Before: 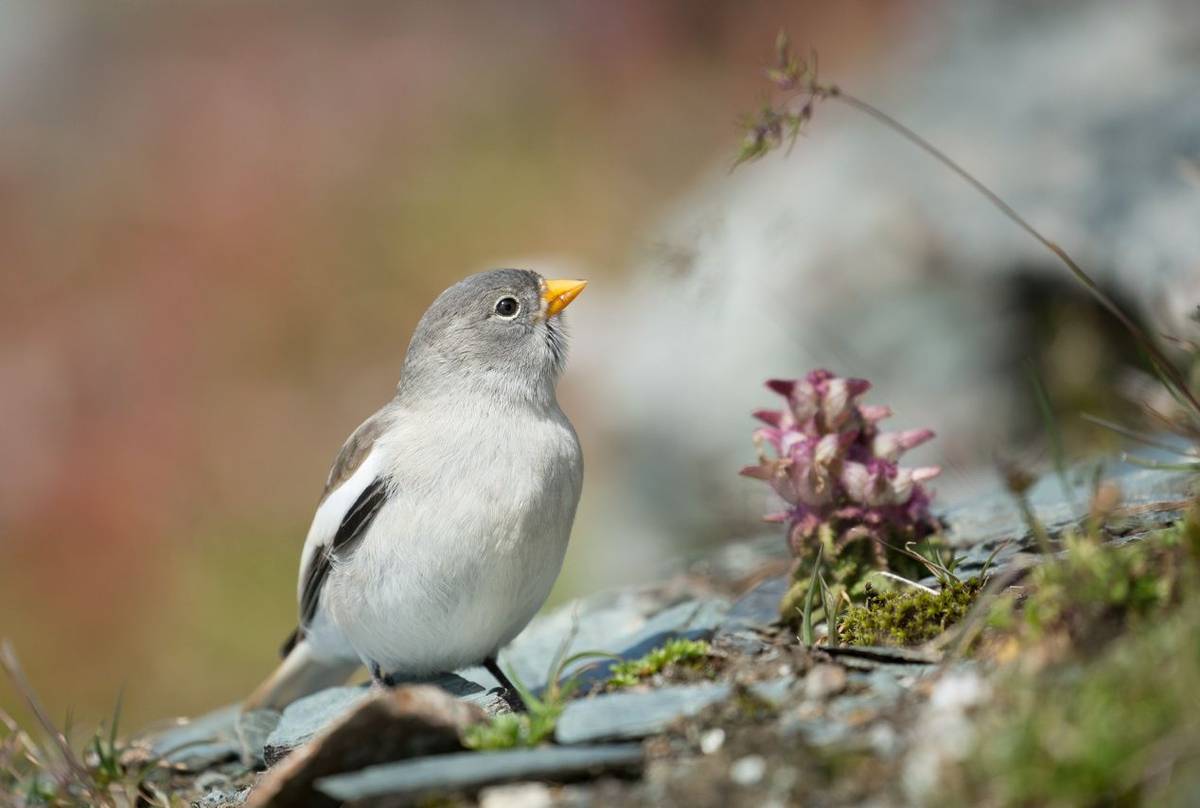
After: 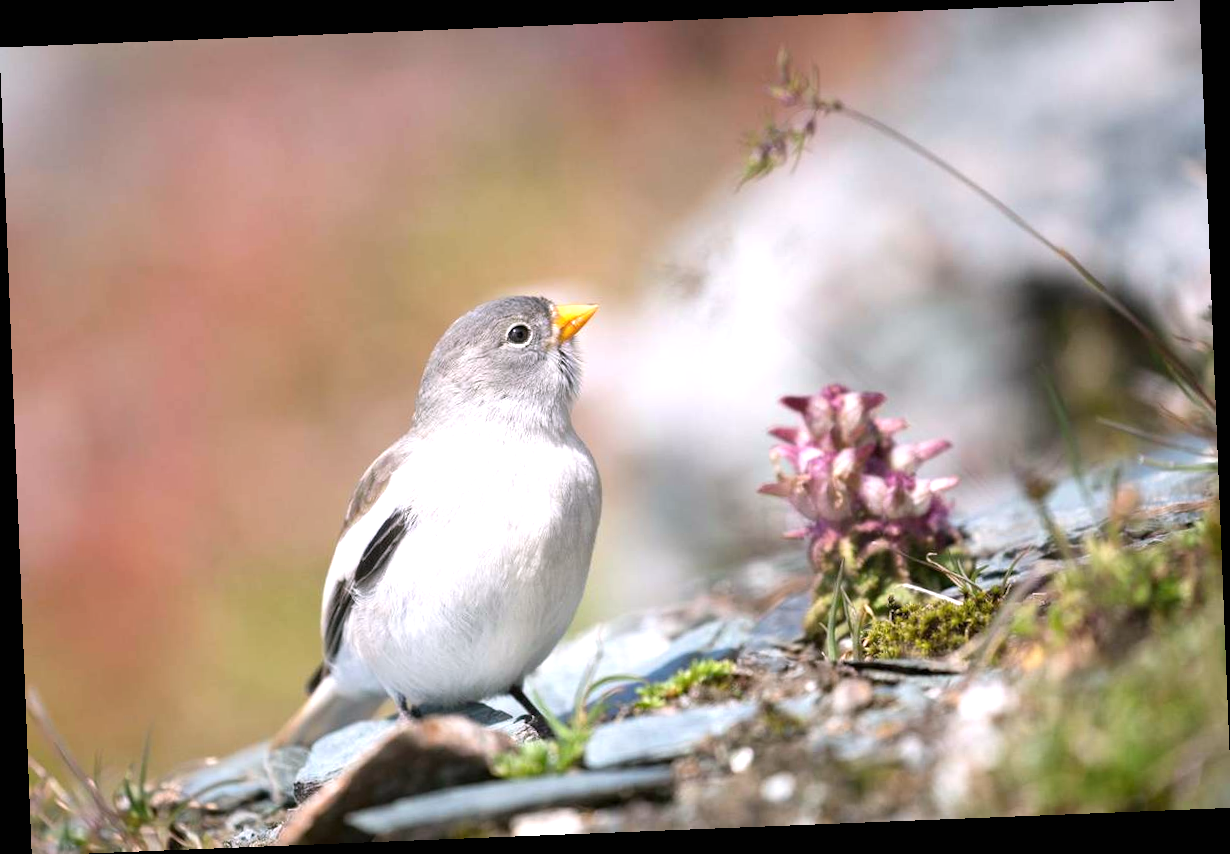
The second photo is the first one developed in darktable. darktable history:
rotate and perspective: rotation -2.29°, automatic cropping off
white balance: red 1.05, blue 1.072
exposure: black level correction 0, exposure 0.7 EV, compensate exposure bias true, compensate highlight preservation false
